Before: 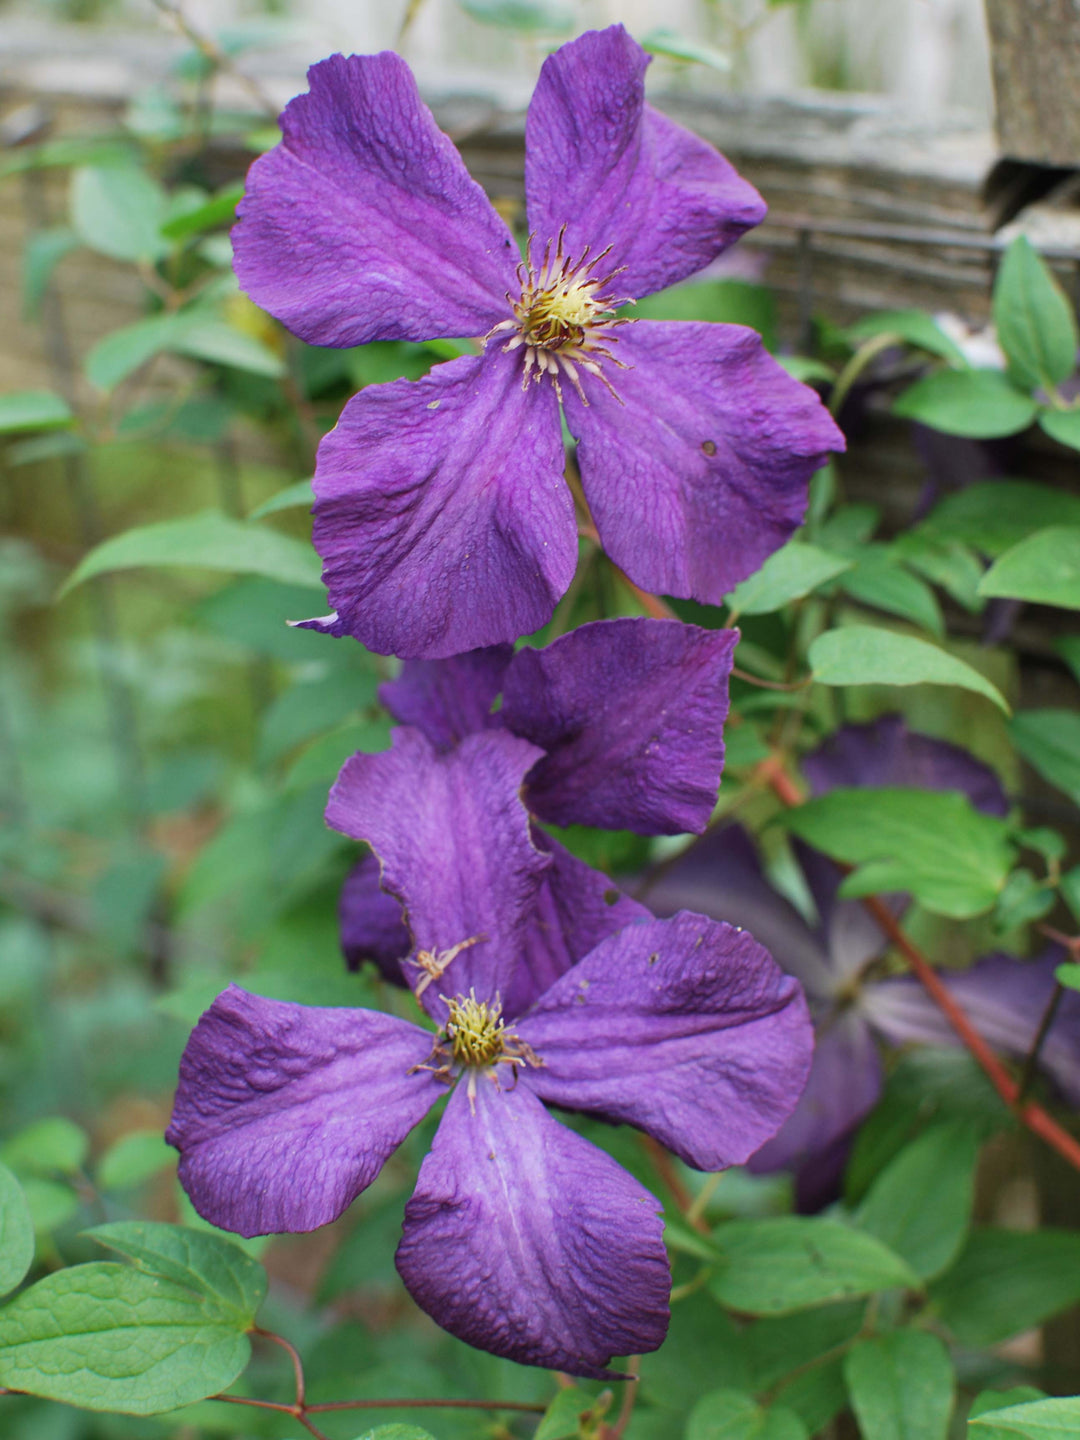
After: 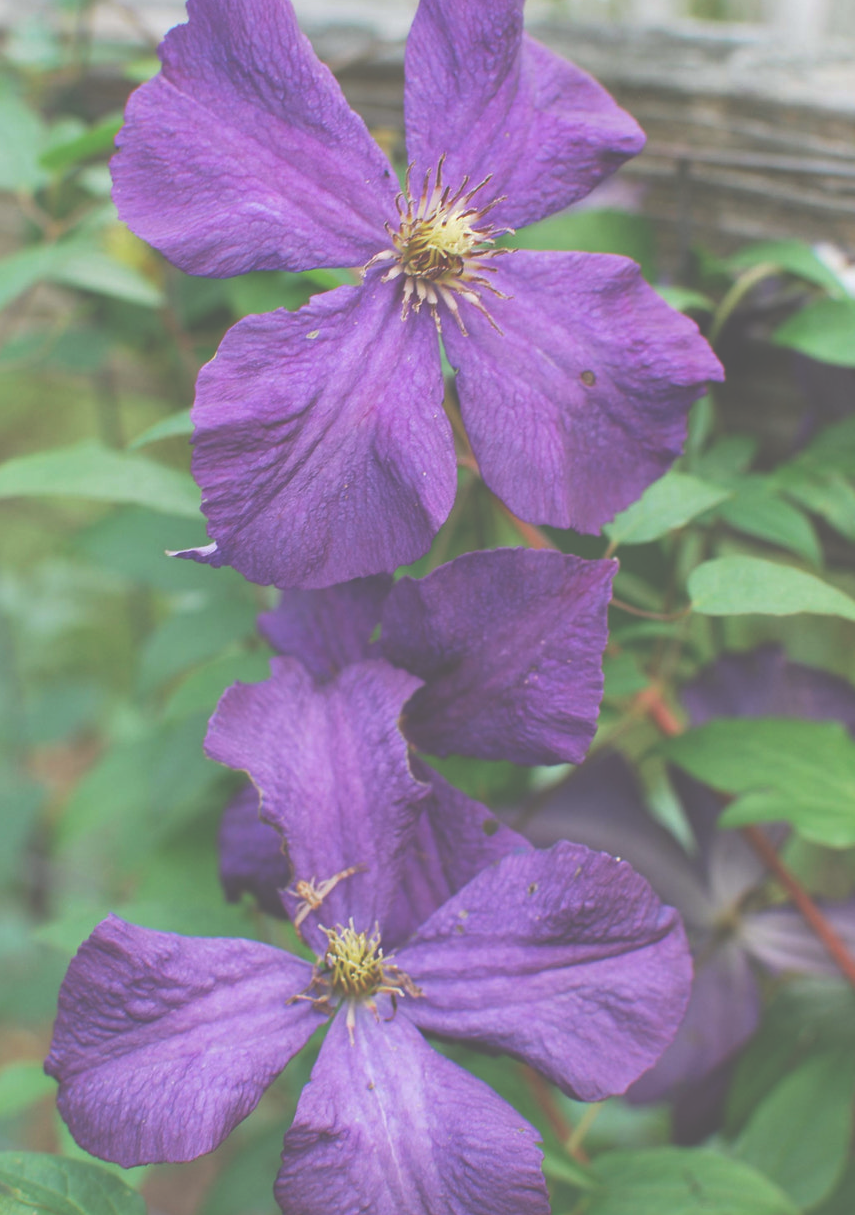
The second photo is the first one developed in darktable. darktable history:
exposure: black level correction -0.087, compensate highlight preservation false
crop: left 11.271%, top 4.906%, right 9.56%, bottom 10.686%
